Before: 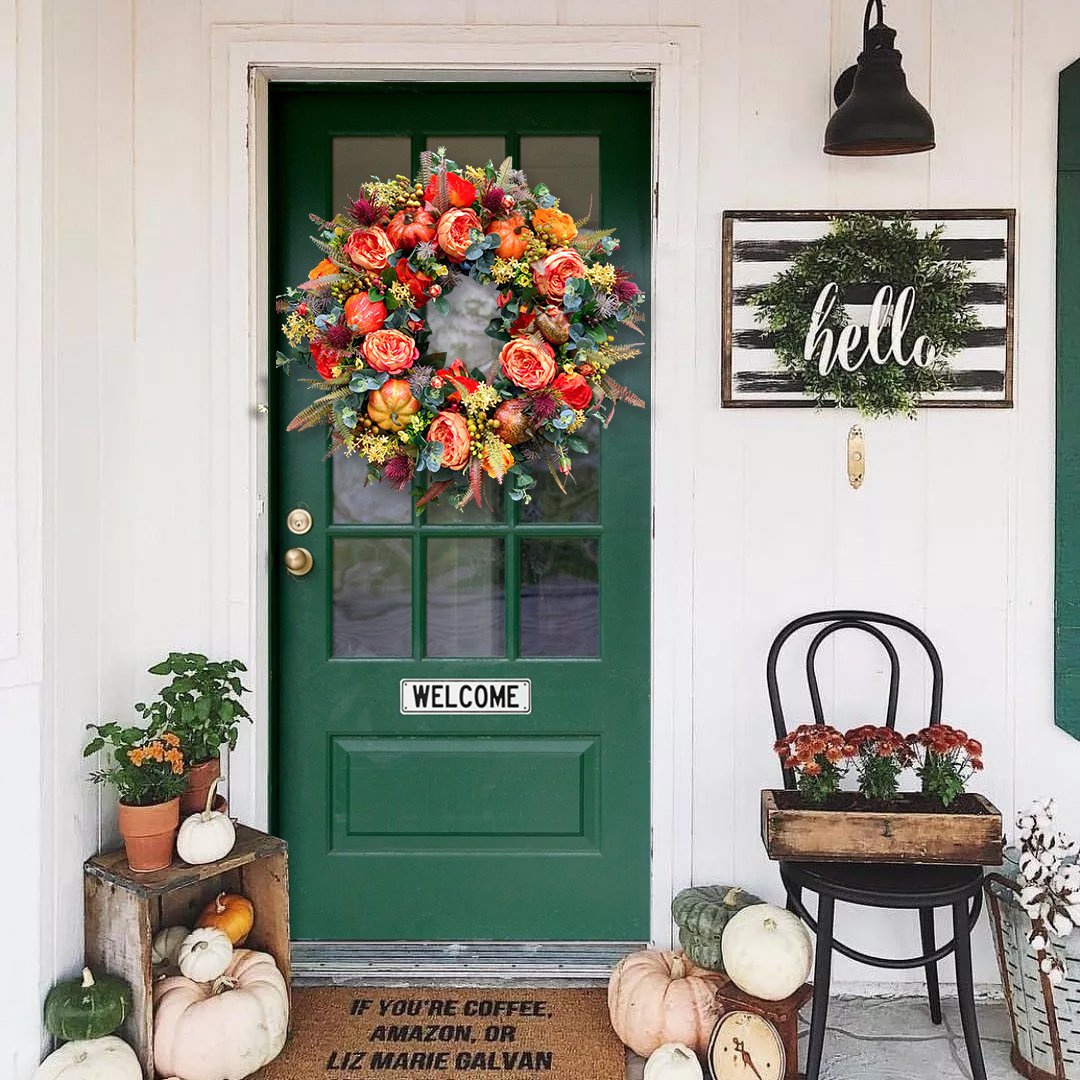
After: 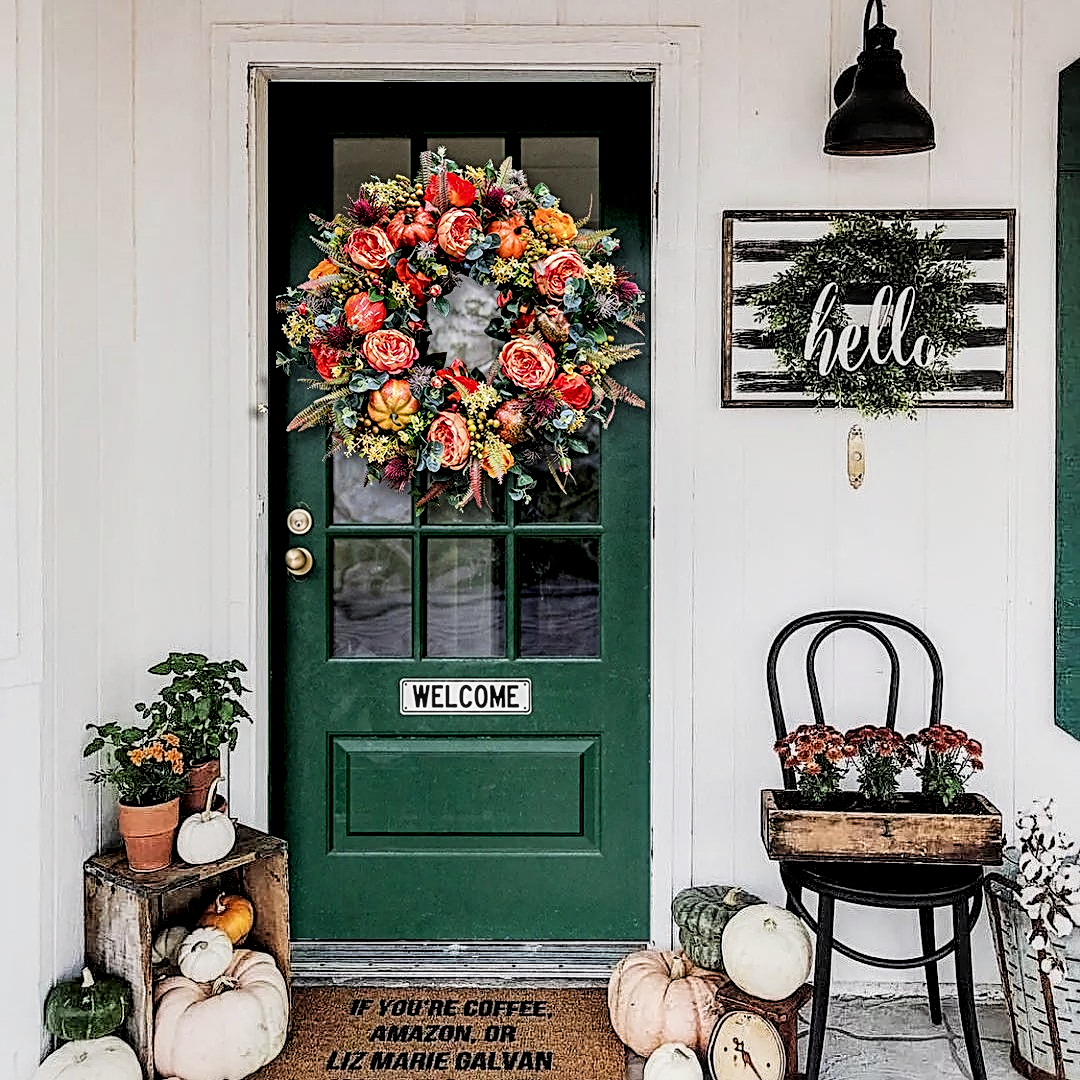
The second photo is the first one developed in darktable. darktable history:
filmic rgb: black relative exposure -5.03 EV, white relative exposure 3.99 EV, hardness 2.88, contrast 1.301, highlights saturation mix -30%
sharpen: radius 2.594, amount 0.681
local contrast: highlights 60%, shadows 60%, detail 160%
